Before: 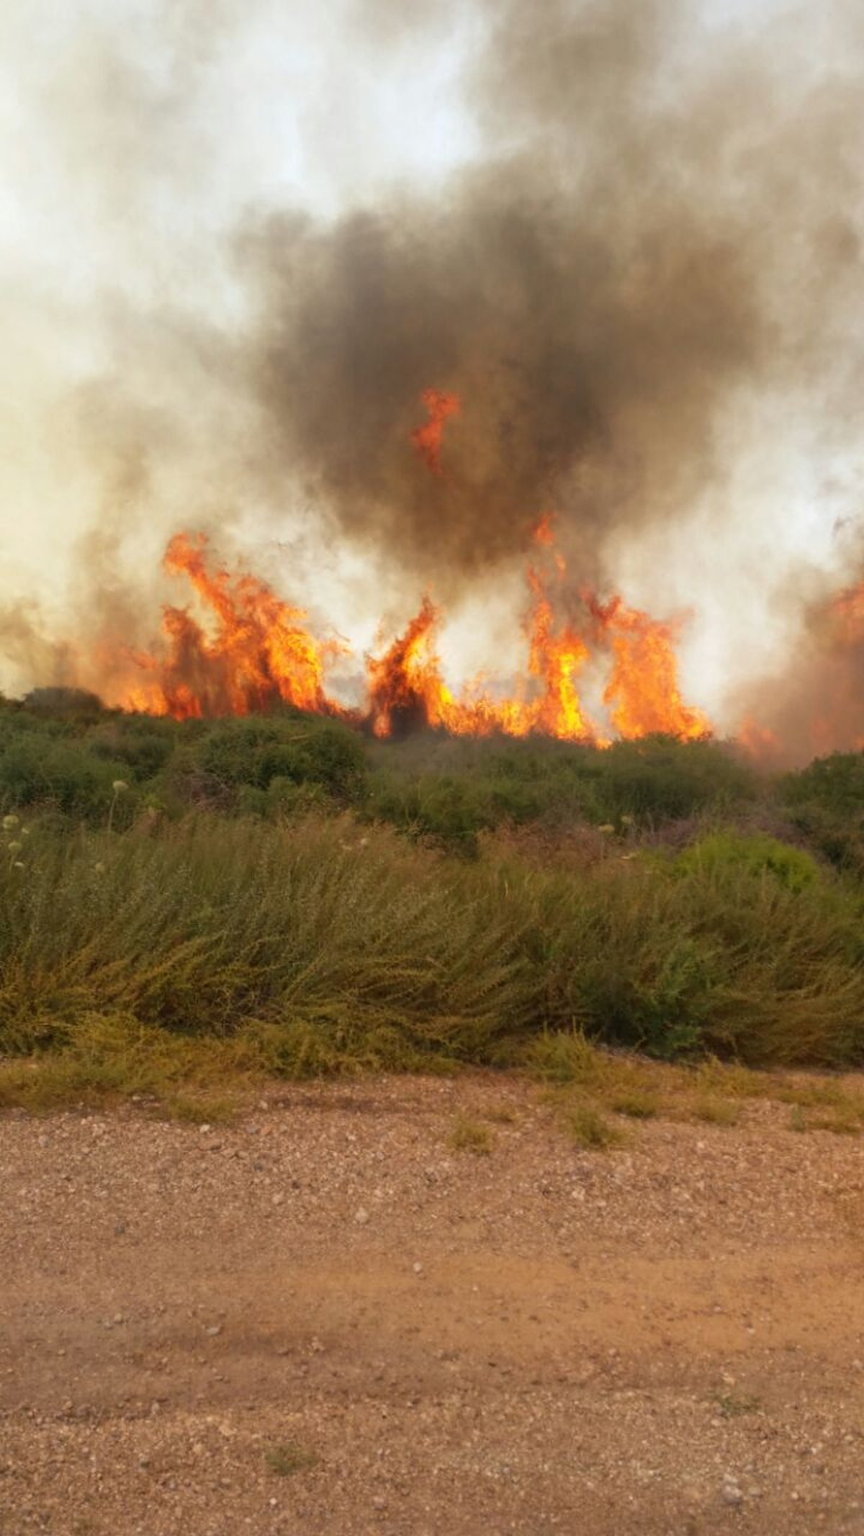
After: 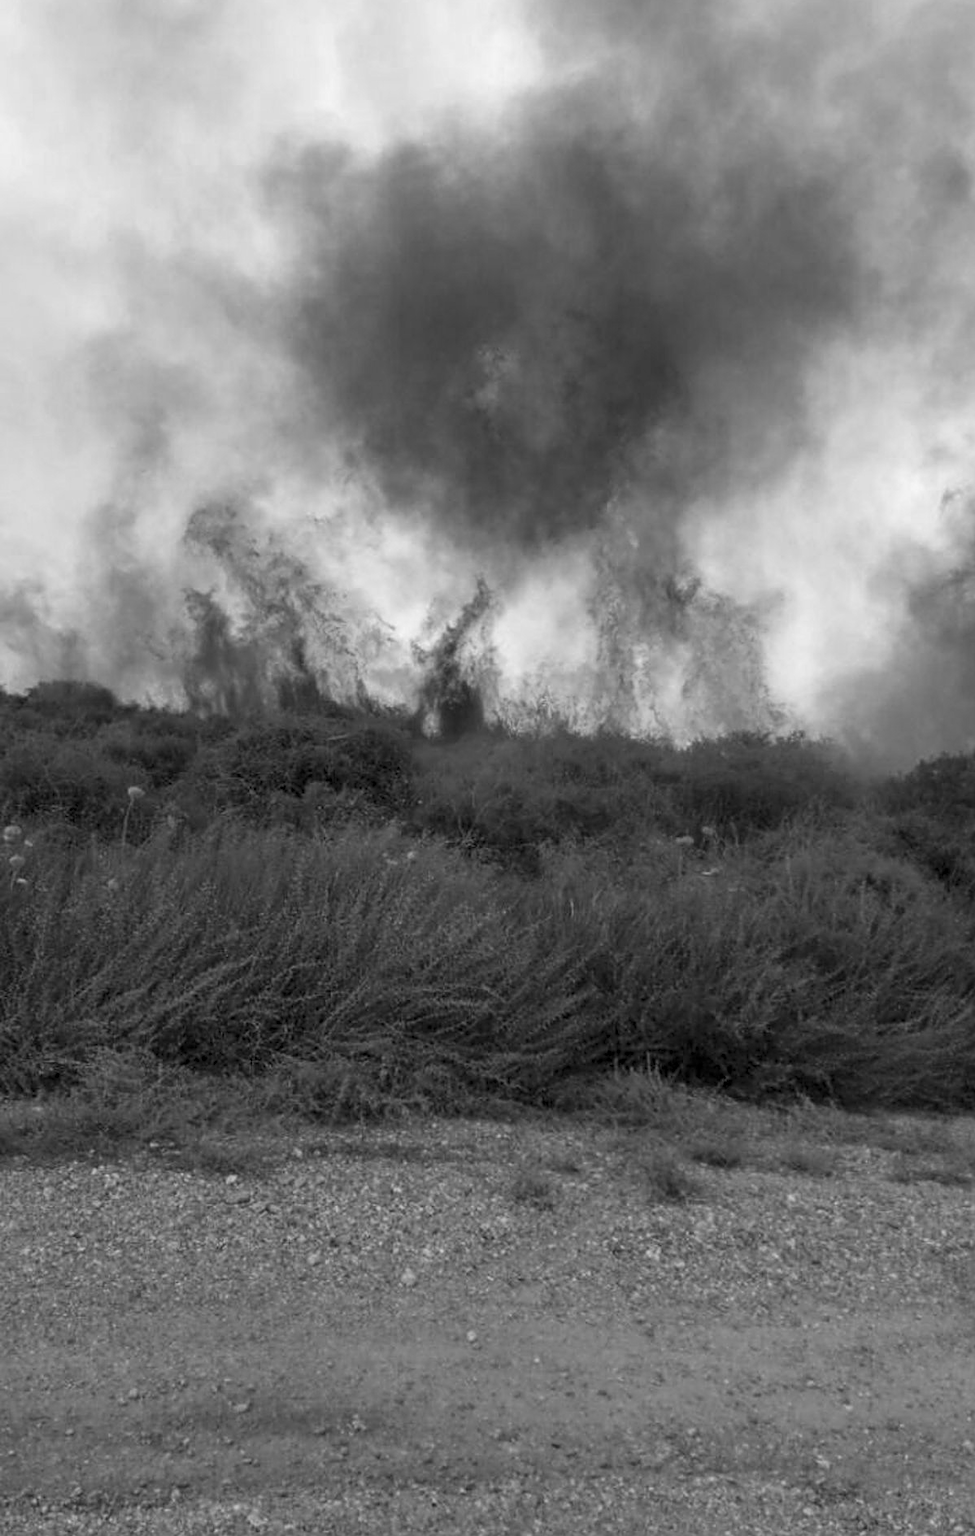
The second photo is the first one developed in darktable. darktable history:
color calibration: output gray [0.18, 0.41, 0.41, 0], illuminant same as pipeline (D50), adaptation XYZ, x 0.346, y 0.359, temperature 5005.58 K
local contrast: on, module defaults
crop and rotate: top 5.575%, bottom 5.819%
sharpen: on, module defaults
